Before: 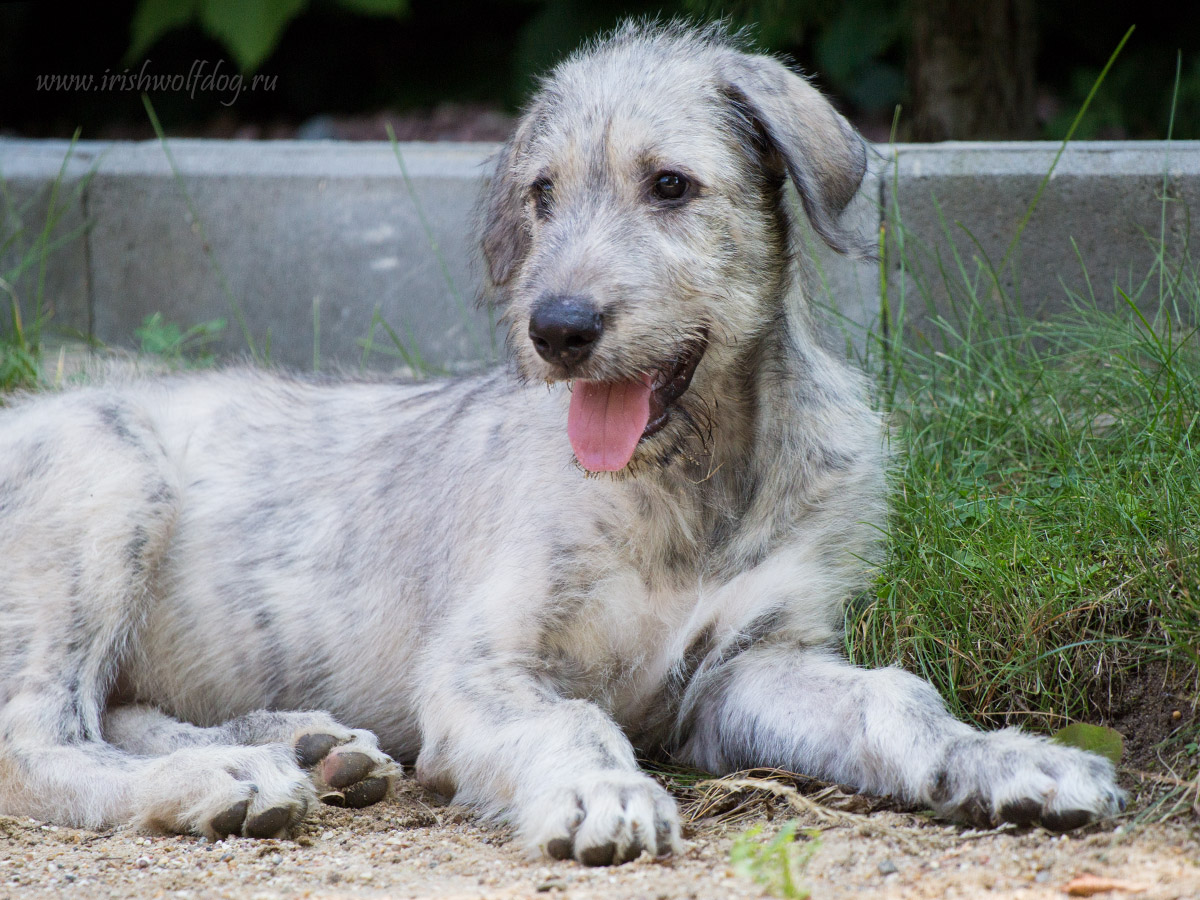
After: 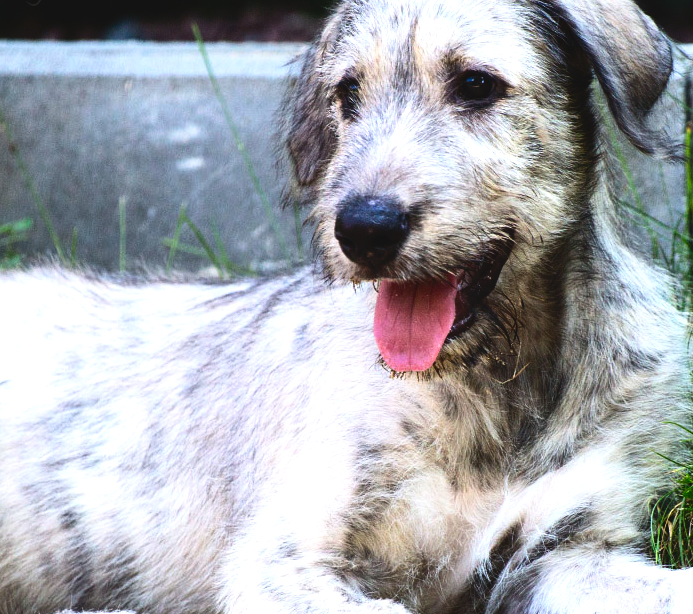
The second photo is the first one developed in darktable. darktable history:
contrast brightness saturation: contrast 0.22, brightness -0.19, saturation 0.24
rgb curve: curves: ch0 [(0, 0.186) (0.314, 0.284) (0.775, 0.708) (1, 1)], compensate middle gray true, preserve colors none
crop: left 16.202%, top 11.208%, right 26.045%, bottom 20.557%
exposure: exposure 0.722 EV, compensate highlight preservation false
